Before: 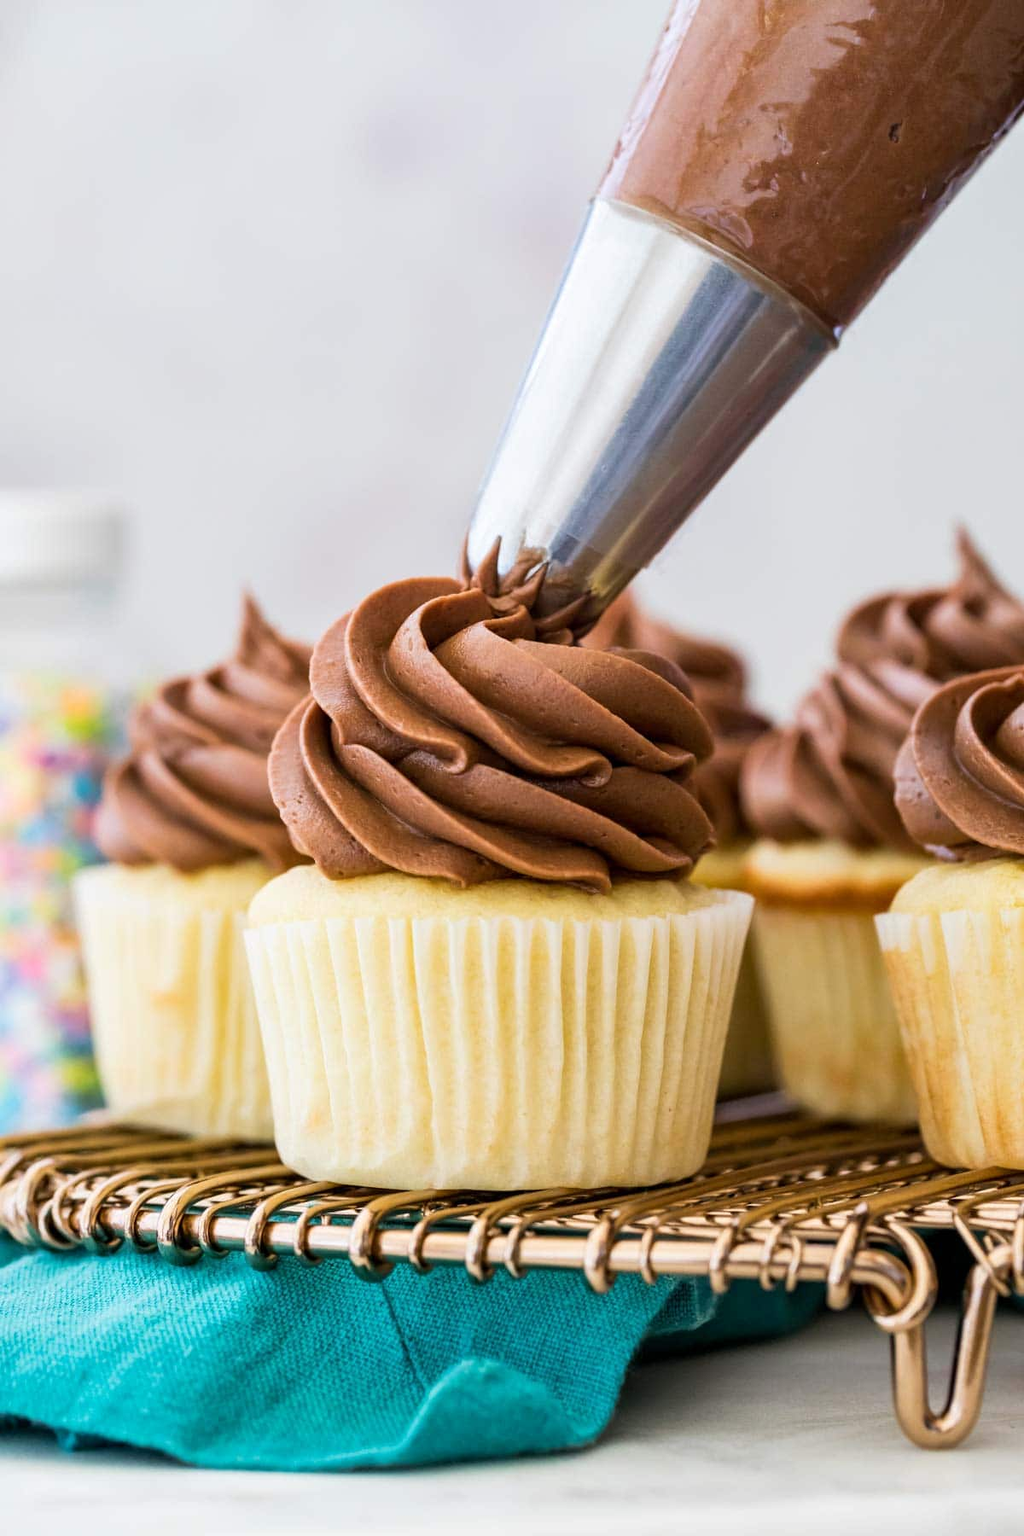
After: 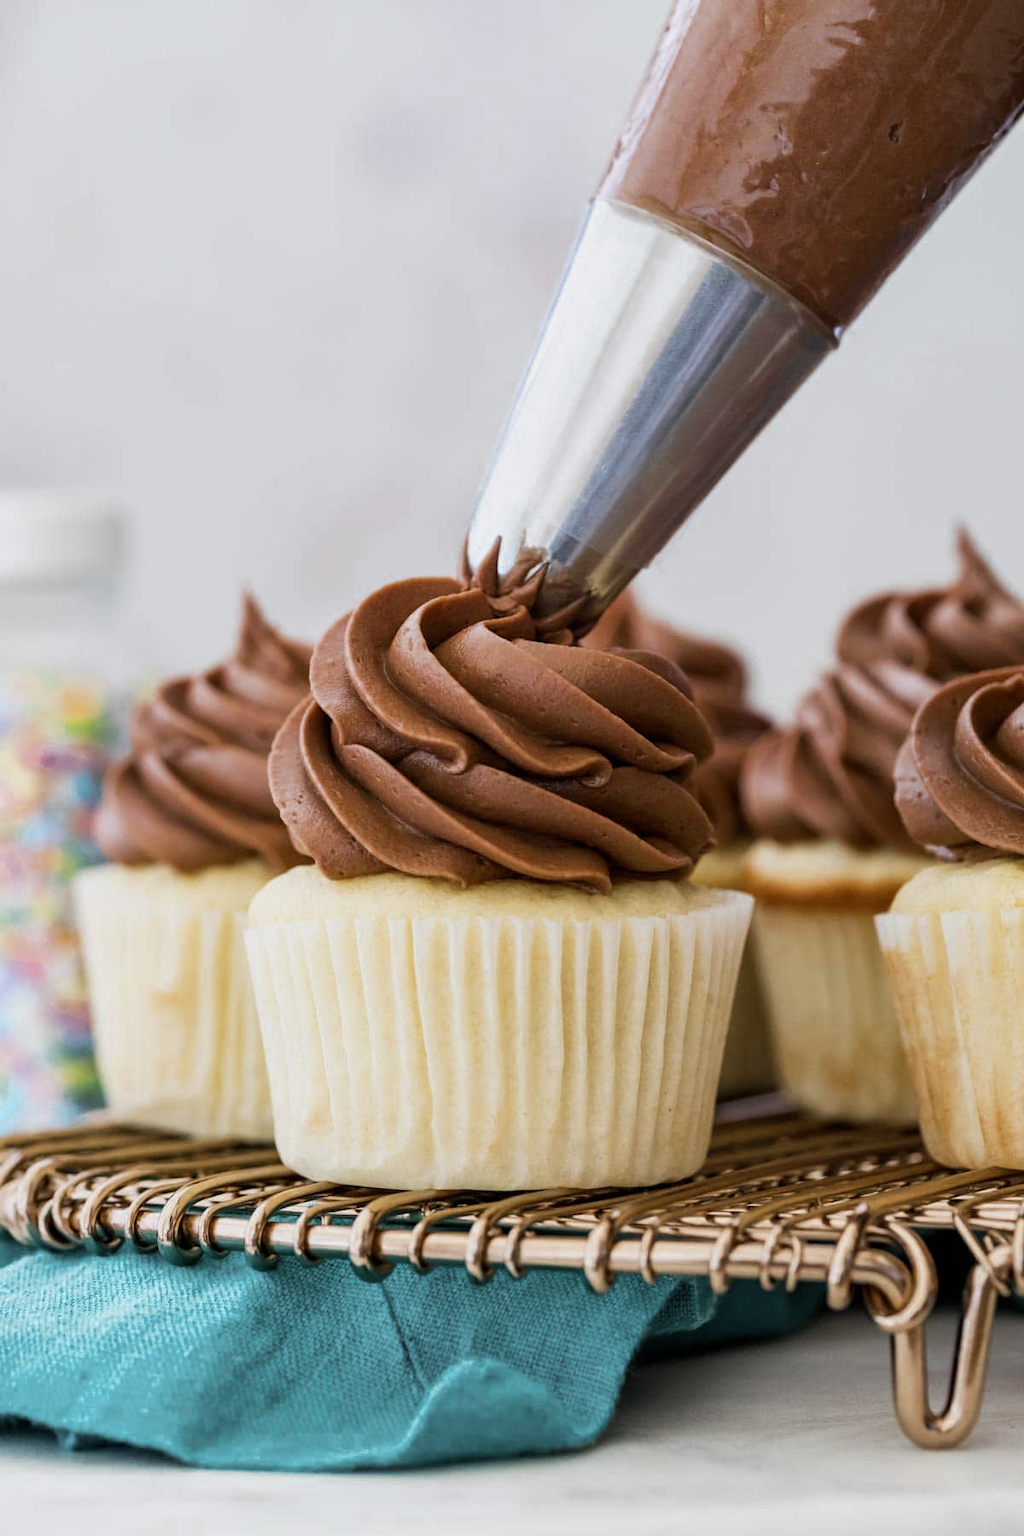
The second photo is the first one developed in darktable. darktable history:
exposure: exposure -0.207 EV, compensate exposure bias true, compensate highlight preservation false
color zones: curves: ch0 [(0, 0.5) (0.125, 0.4) (0.25, 0.5) (0.375, 0.4) (0.5, 0.4) (0.625, 0.6) (0.75, 0.6) (0.875, 0.5)]; ch1 [(0, 0.35) (0.125, 0.45) (0.25, 0.35) (0.375, 0.35) (0.5, 0.35) (0.625, 0.35) (0.75, 0.45) (0.875, 0.35)]; ch2 [(0, 0.6) (0.125, 0.5) (0.25, 0.5) (0.375, 0.6) (0.5, 0.6) (0.625, 0.5) (0.75, 0.5) (0.875, 0.5)]
